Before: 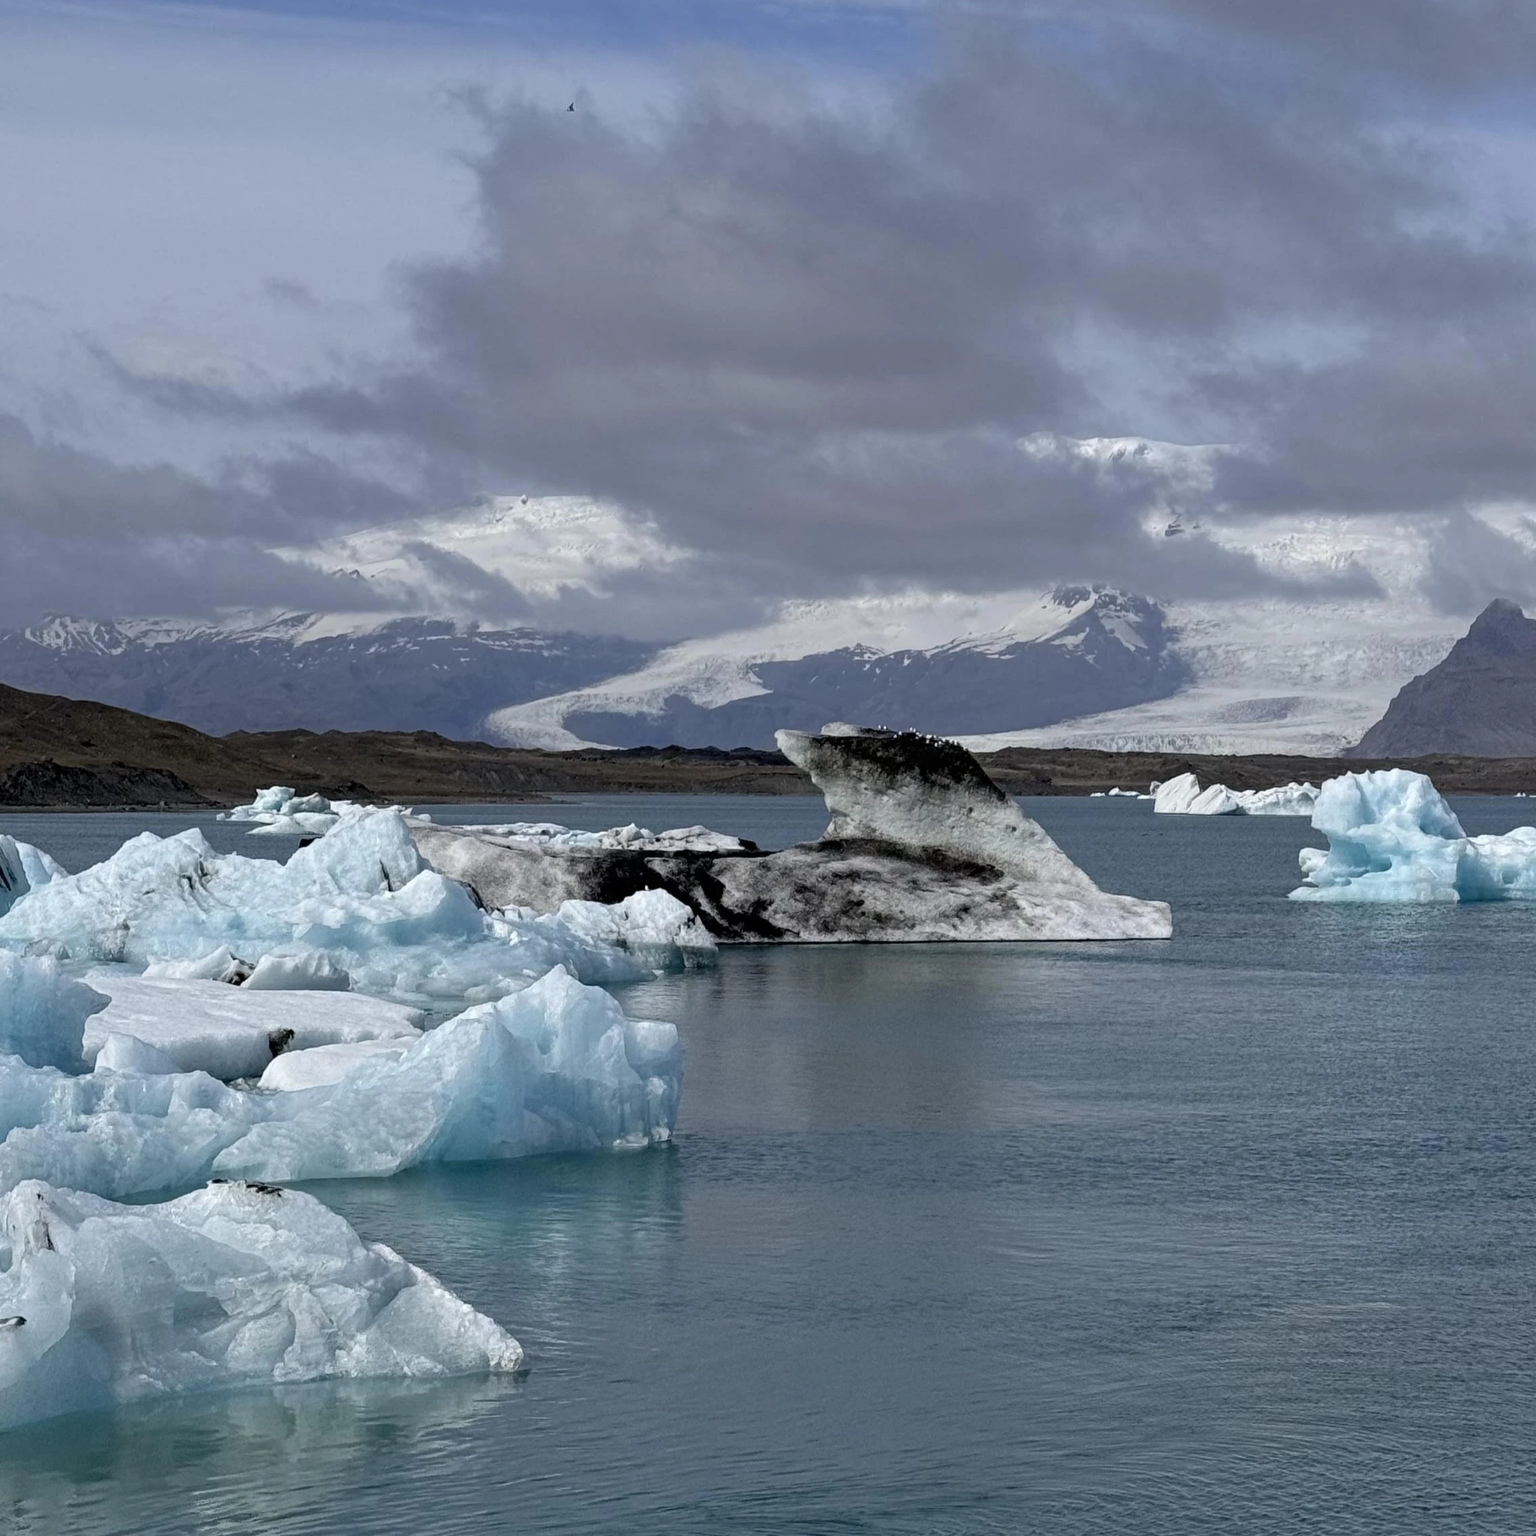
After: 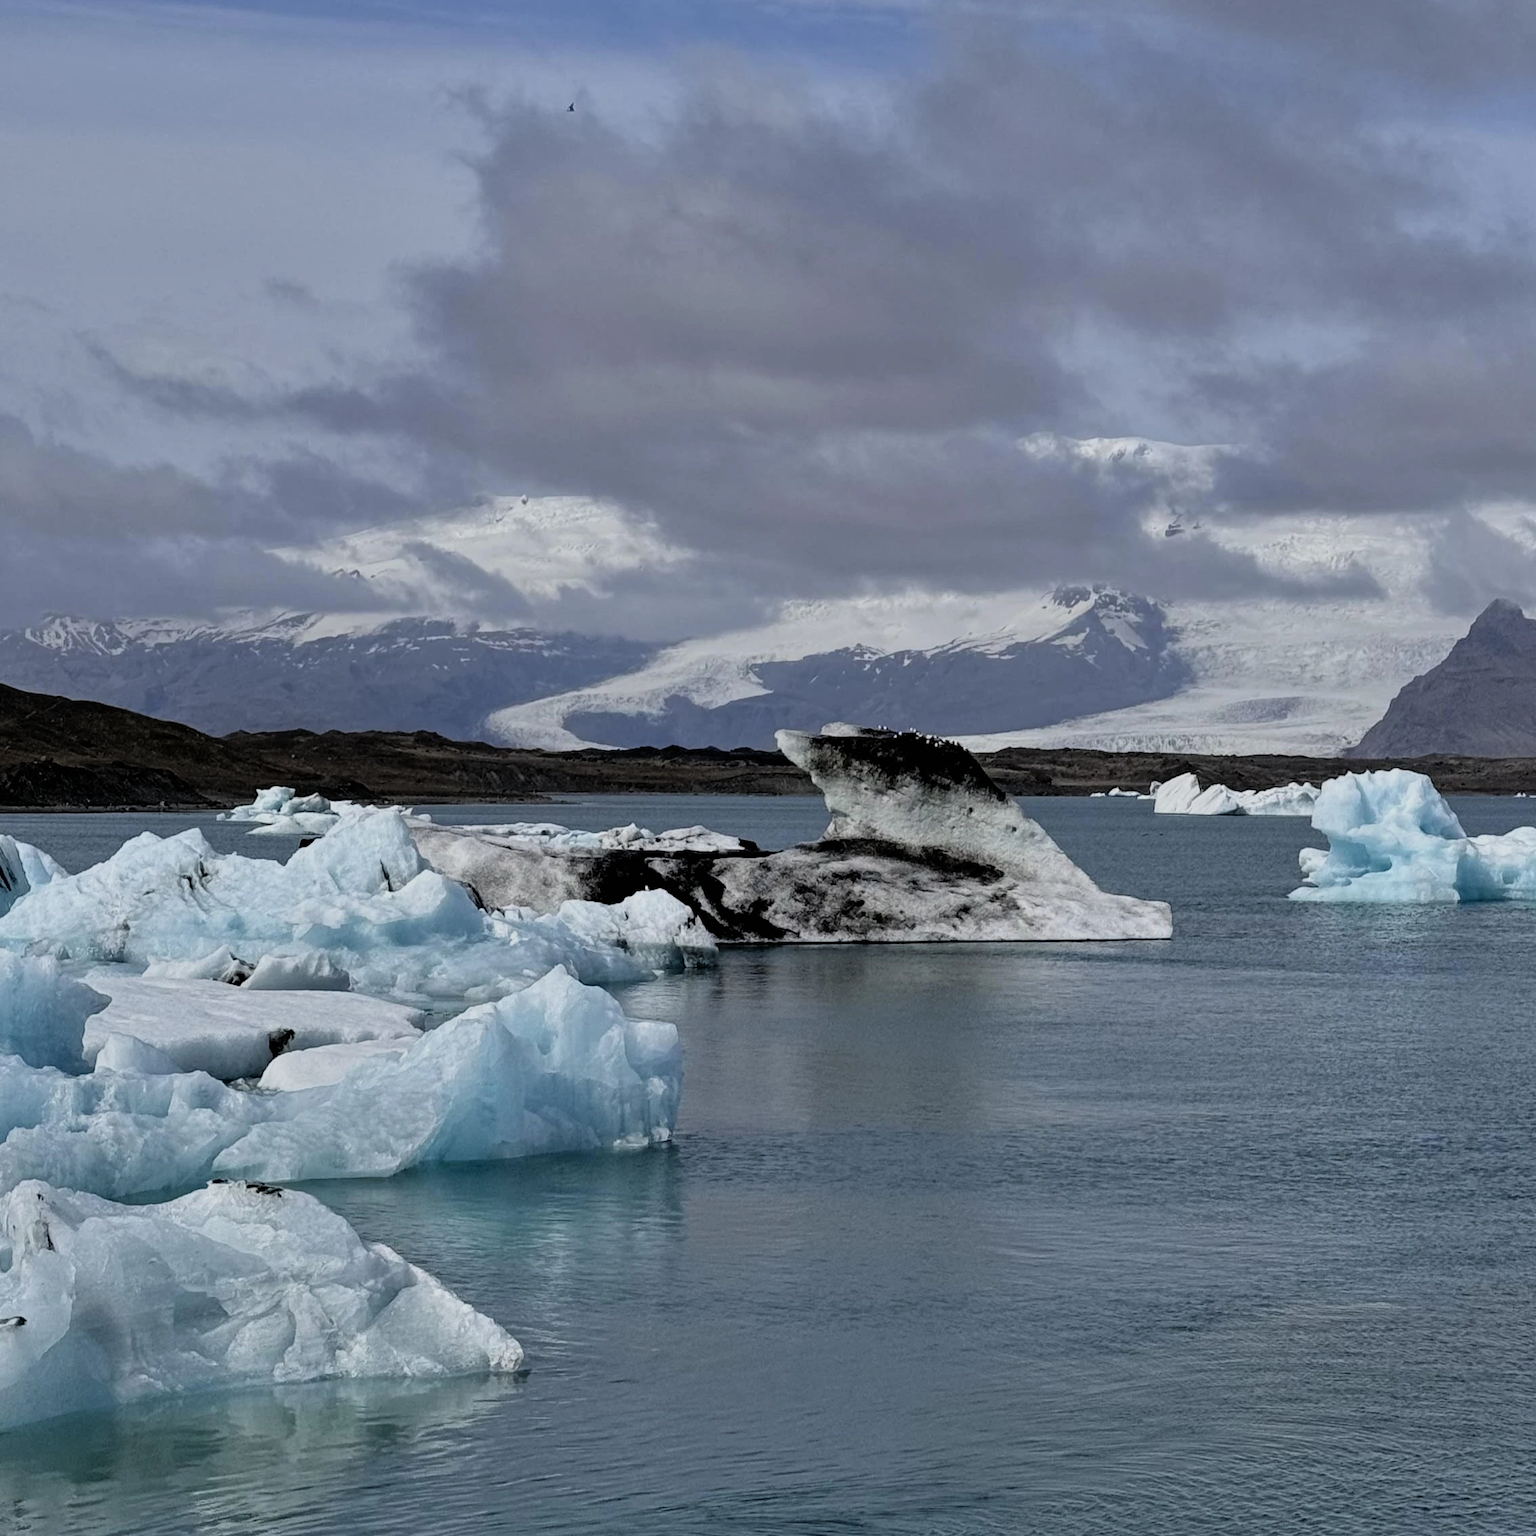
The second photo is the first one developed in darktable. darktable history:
shadows and highlights: radius 118.69, shadows 42.21, highlights -61.56, soften with gaussian
filmic rgb: black relative exposure -7.75 EV, white relative exposure 4.4 EV, threshold 3 EV, hardness 3.76, latitude 50%, contrast 1.1, color science v5 (2021), contrast in shadows safe, contrast in highlights safe, enable highlight reconstruction true
